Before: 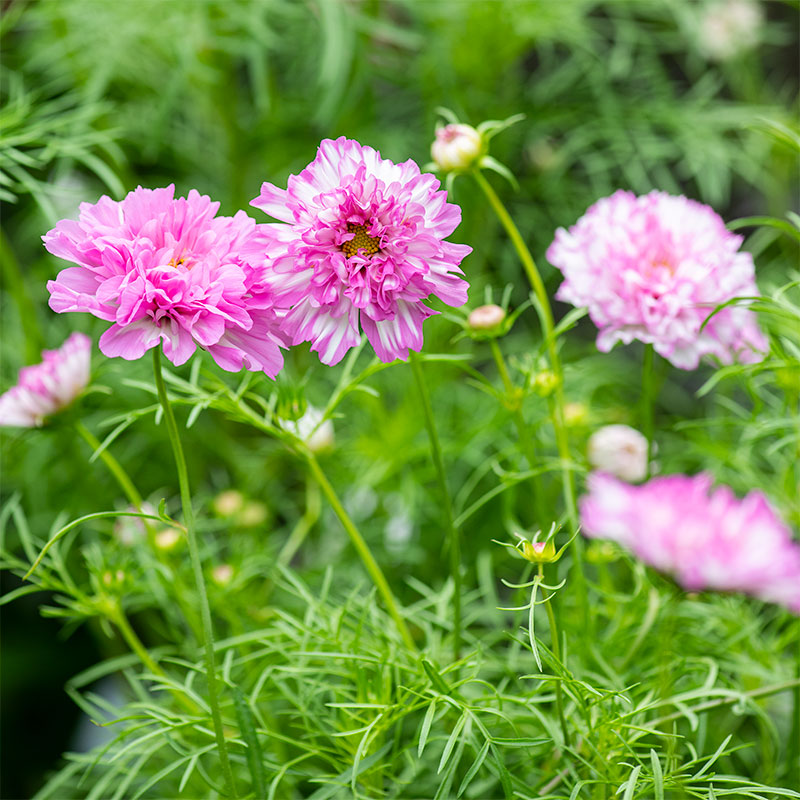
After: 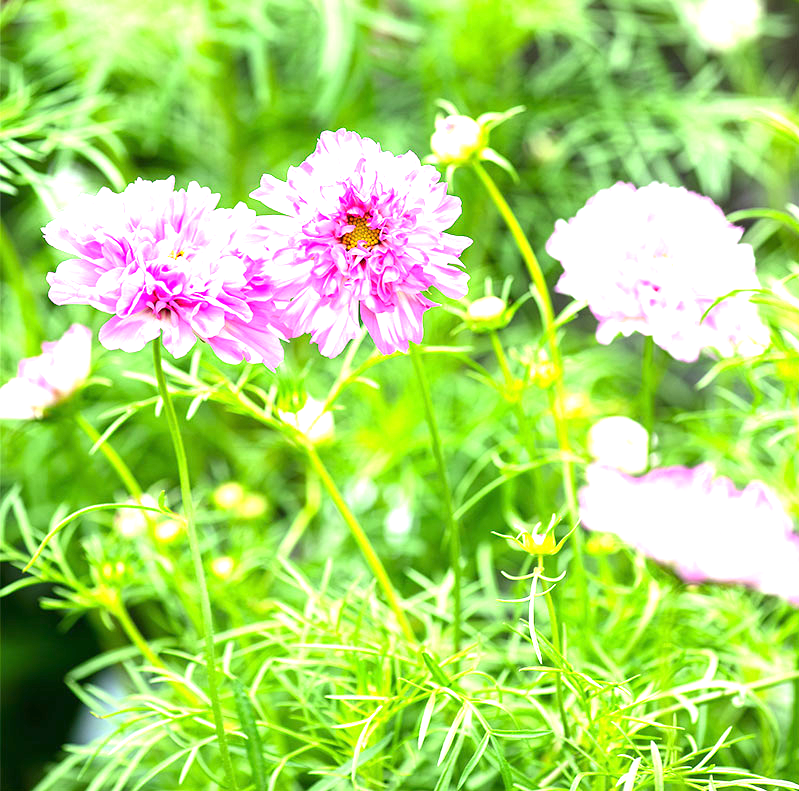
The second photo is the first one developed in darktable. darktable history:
exposure: black level correction 0, exposure 1.6 EV, compensate exposure bias true, compensate highlight preservation false
tone equalizer: on, module defaults
crop: top 1.049%, right 0.001%
